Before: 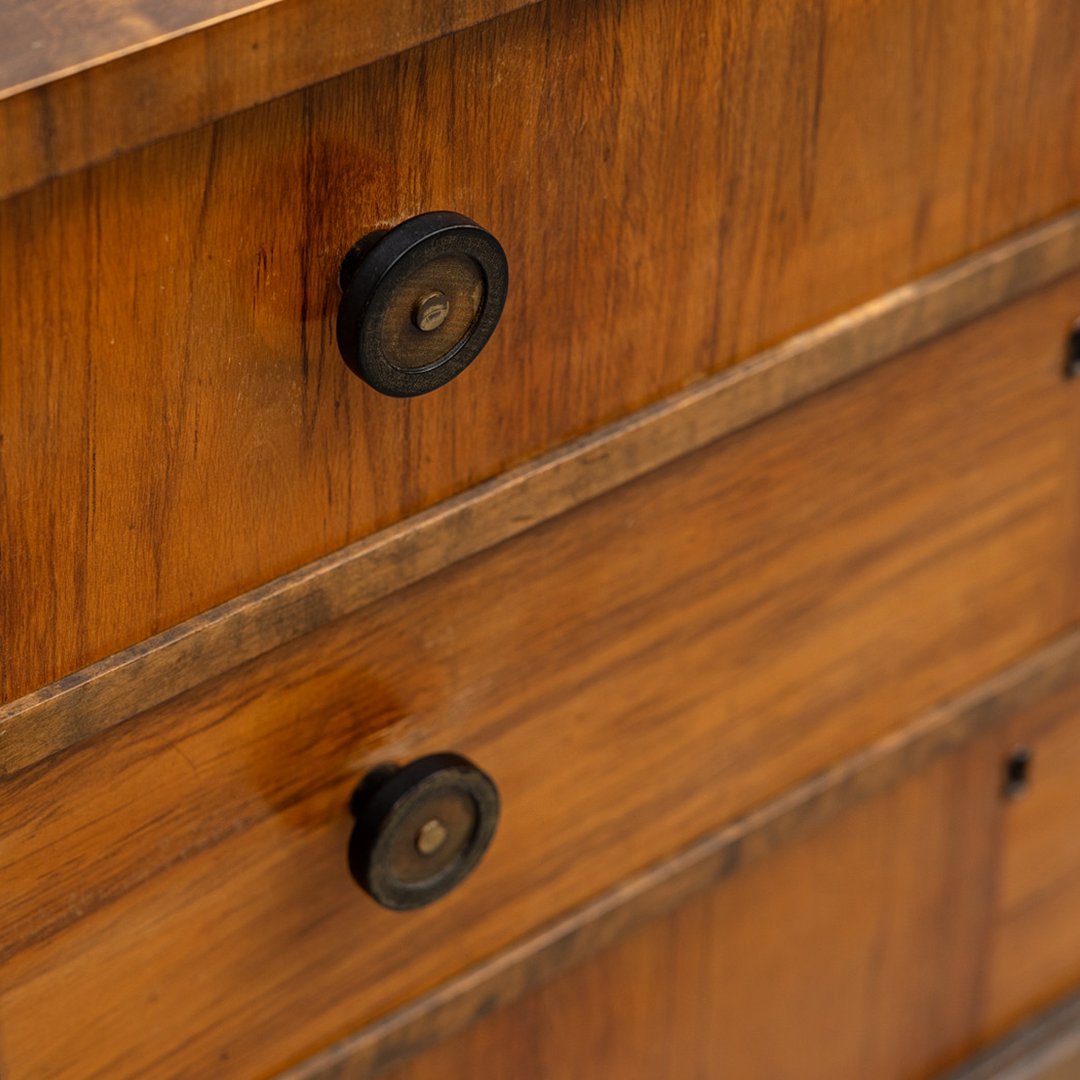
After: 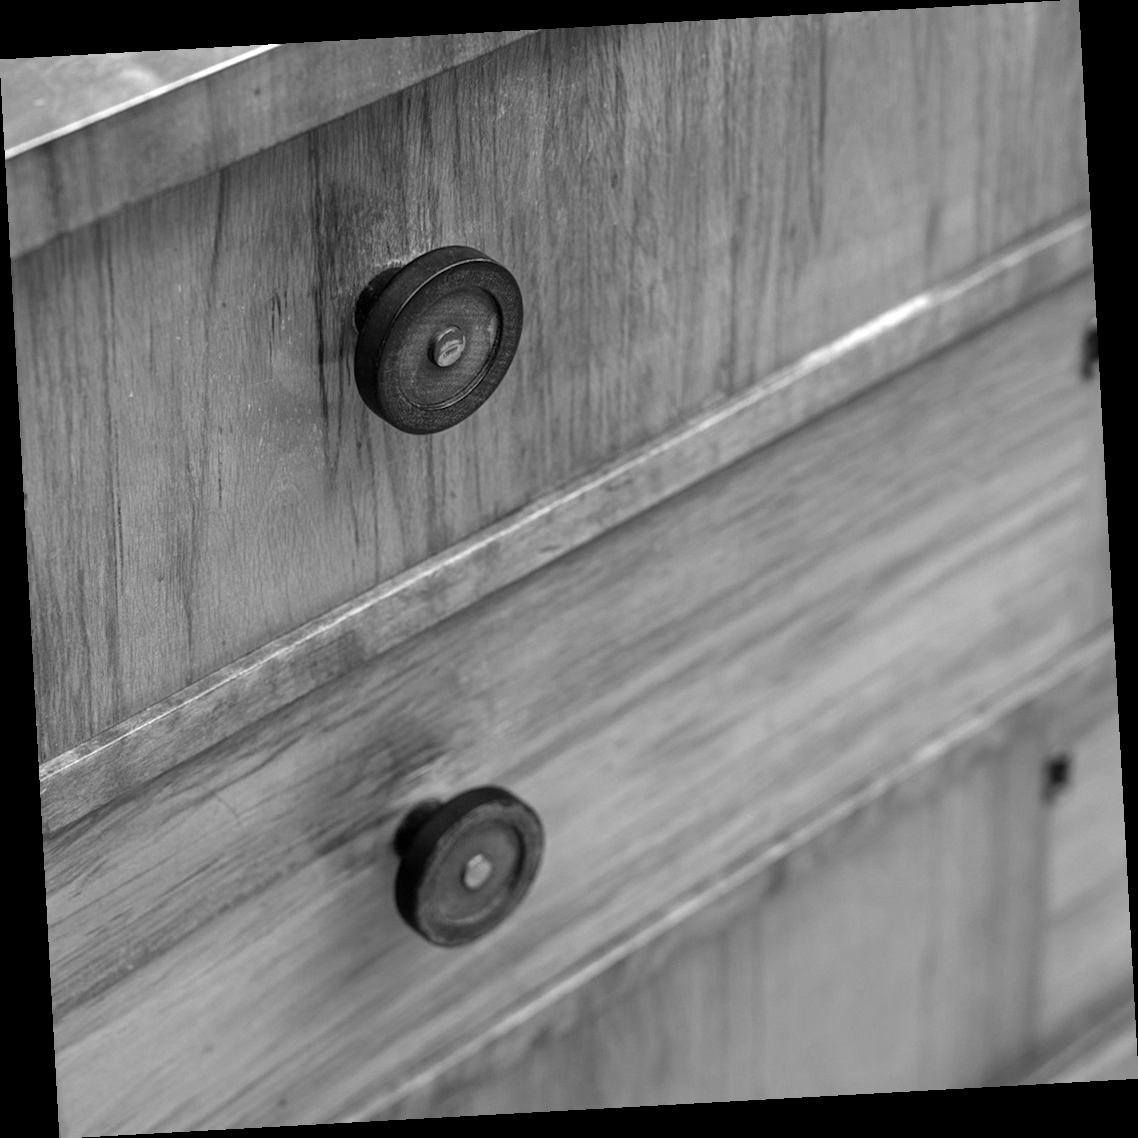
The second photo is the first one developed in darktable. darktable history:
exposure: exposure 1 EV, compensate highlight preservation false
contrast brightness saturation: saturation -1
rotate and perspective: rotation -3.18°, automatic cropping off
